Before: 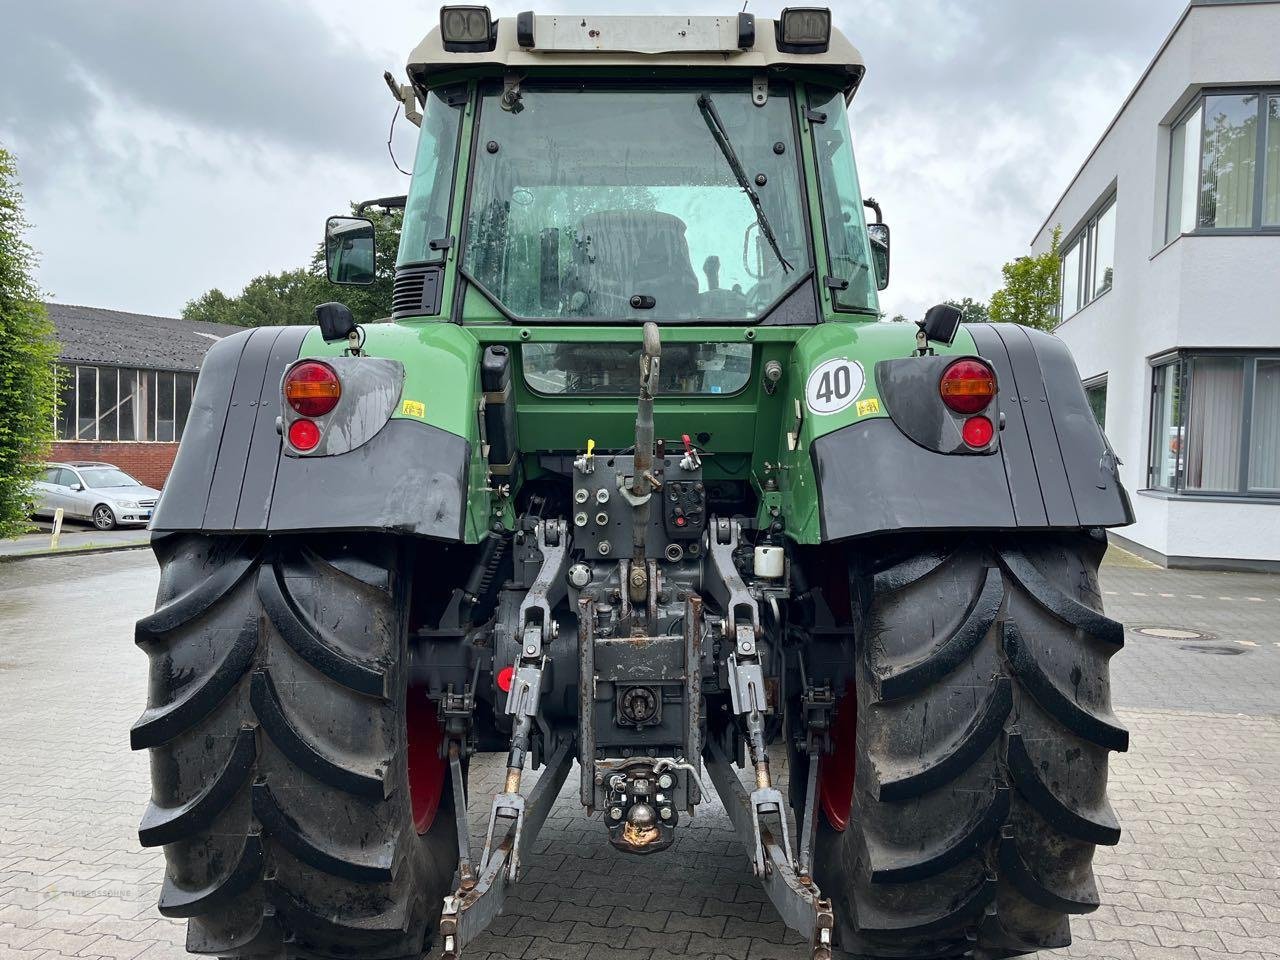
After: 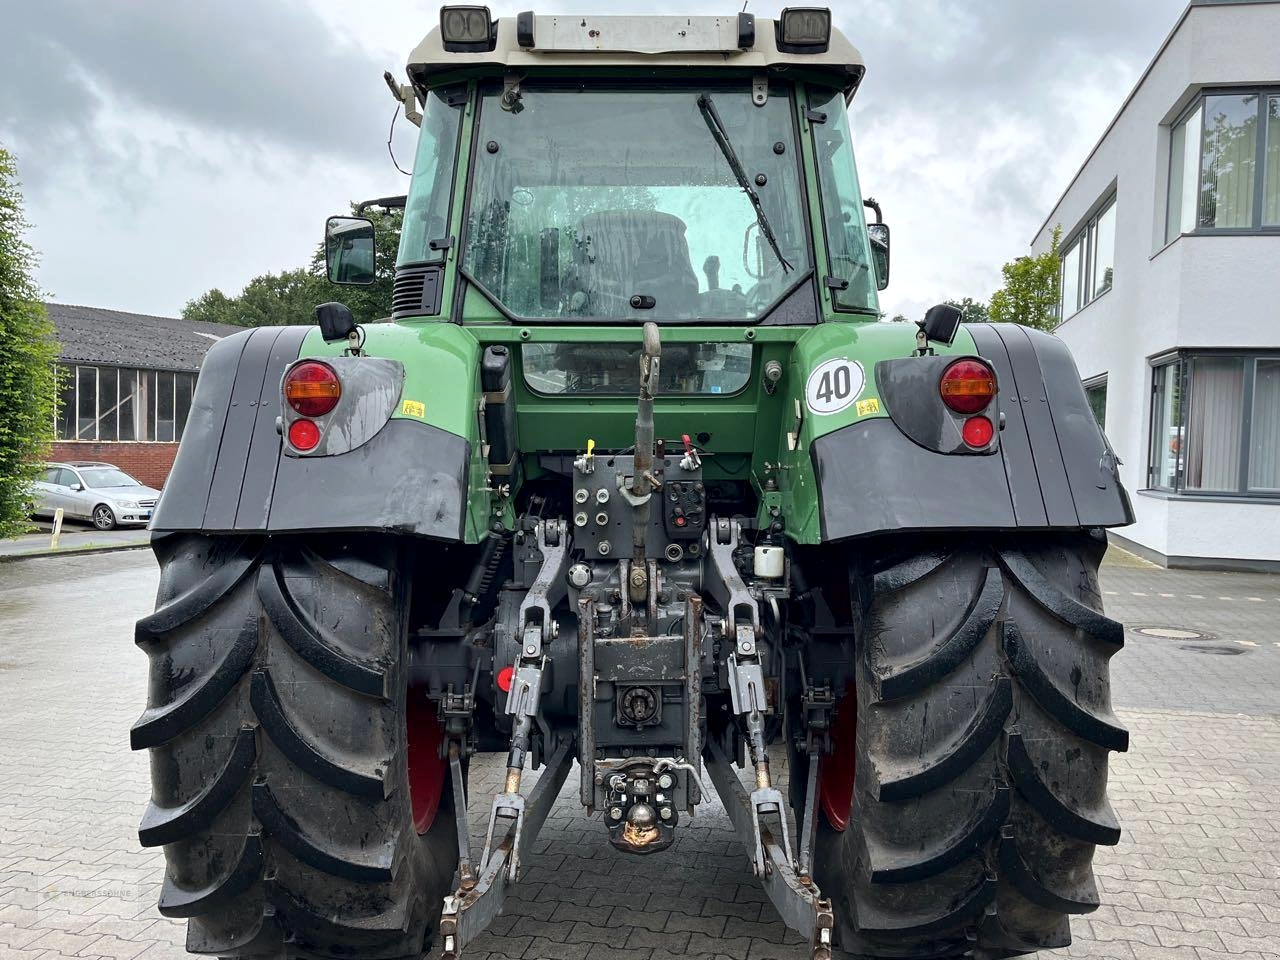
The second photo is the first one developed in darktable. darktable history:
contrast brightness saturation: saturation -0.056
local contrast: highlights 105%, shadows 100%, detail 119%, midtone range 0.2
